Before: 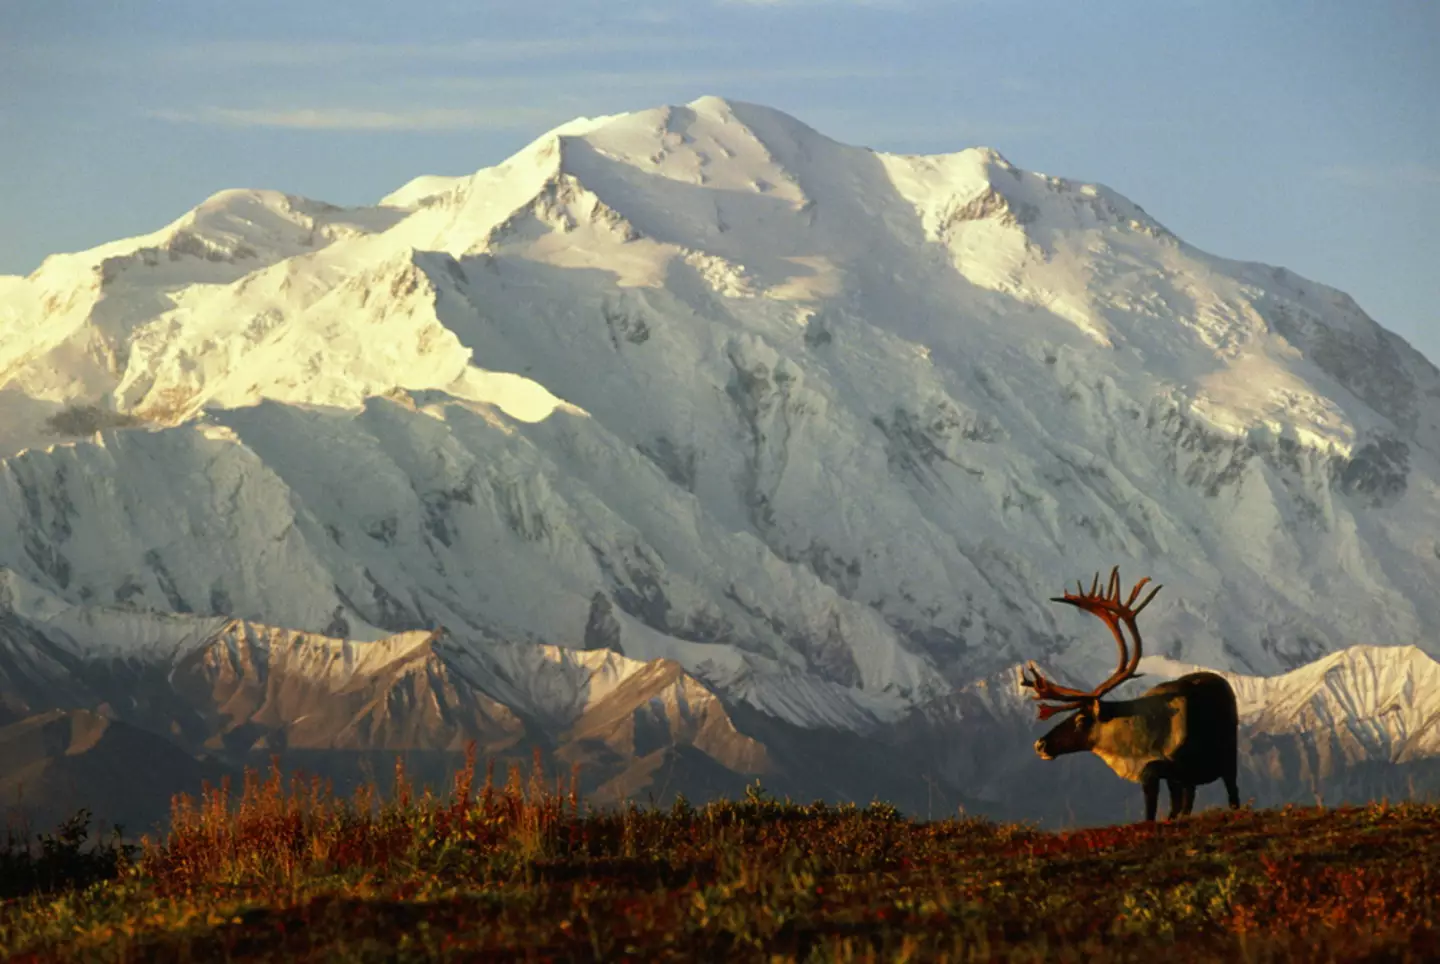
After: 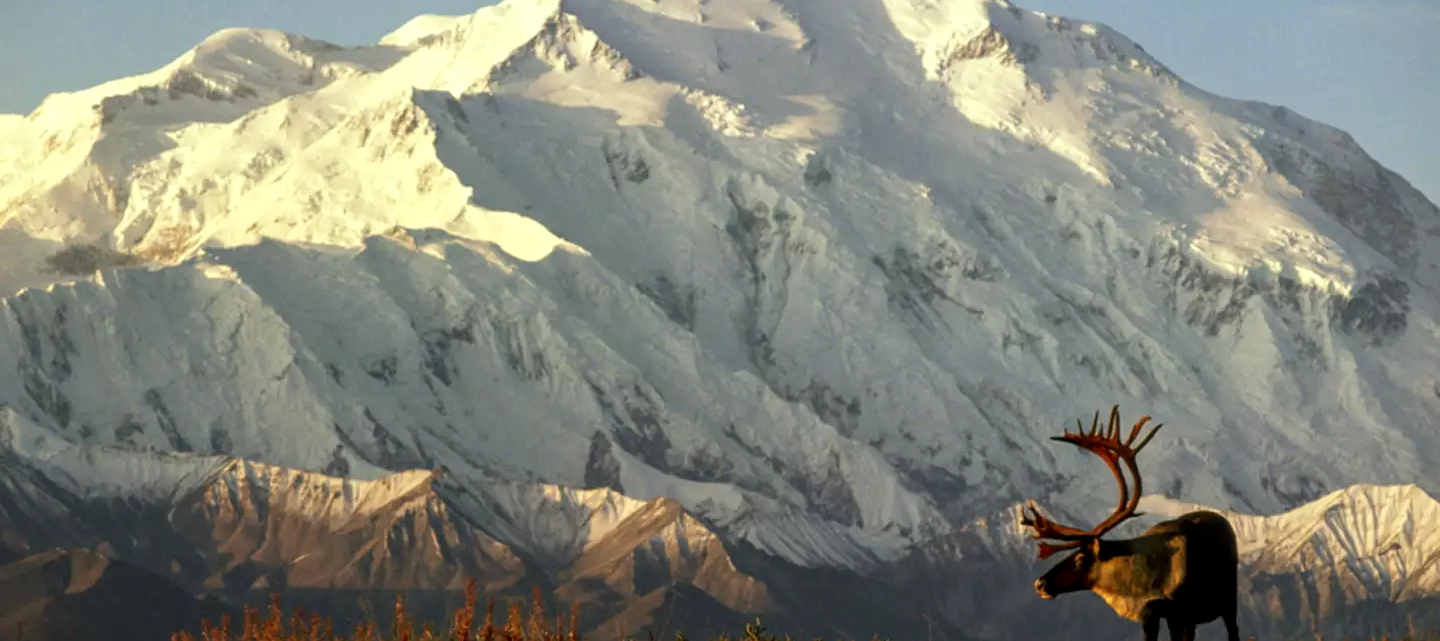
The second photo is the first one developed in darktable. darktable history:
local contrast: detail 130%
exposure: compensate highlight preservation false
crop: top 16.727%, bottom 16.727%
